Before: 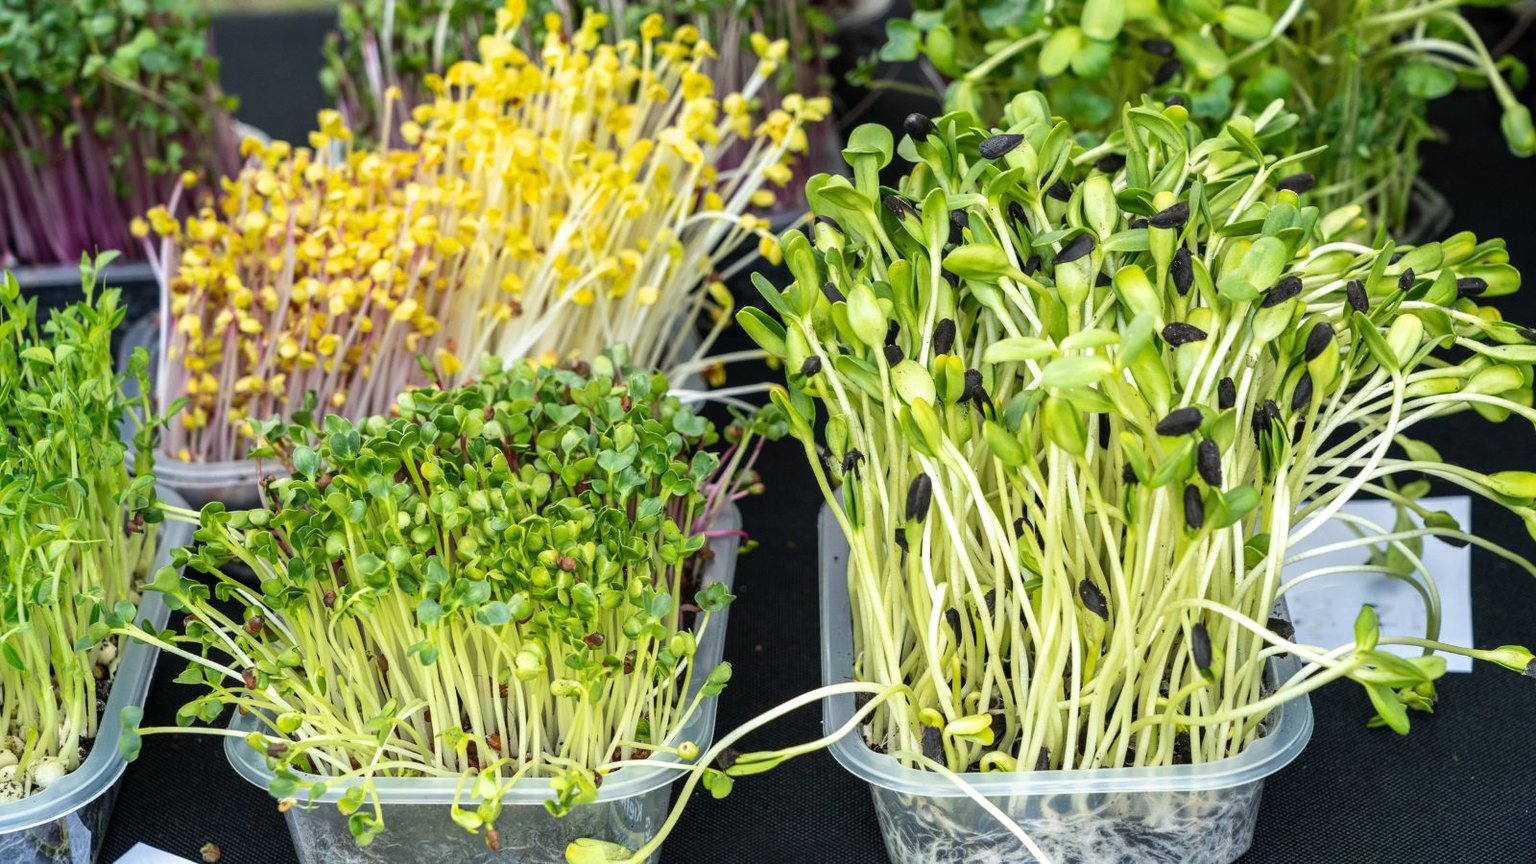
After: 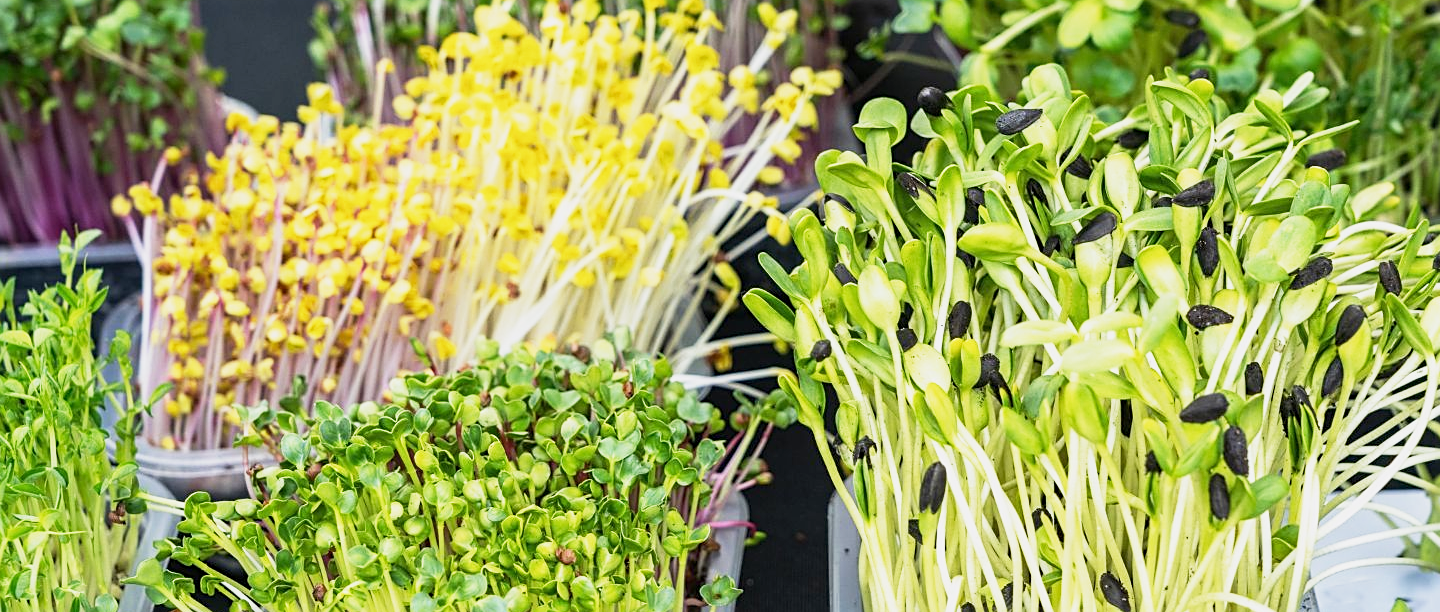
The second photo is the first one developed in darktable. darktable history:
crop: left 1.509%, top 3.452%, right 7.696%, bottom 28.452%
white balance: red 1.009, blue 1.027
base curve: curves: ch0 [(0, 0) (0.088, 0.125) (0.176, 0.251) (0.354, 0.501) (0.613, 0.749) (1, 0.877)], preserve colors none
sharpen: amount 0.478
